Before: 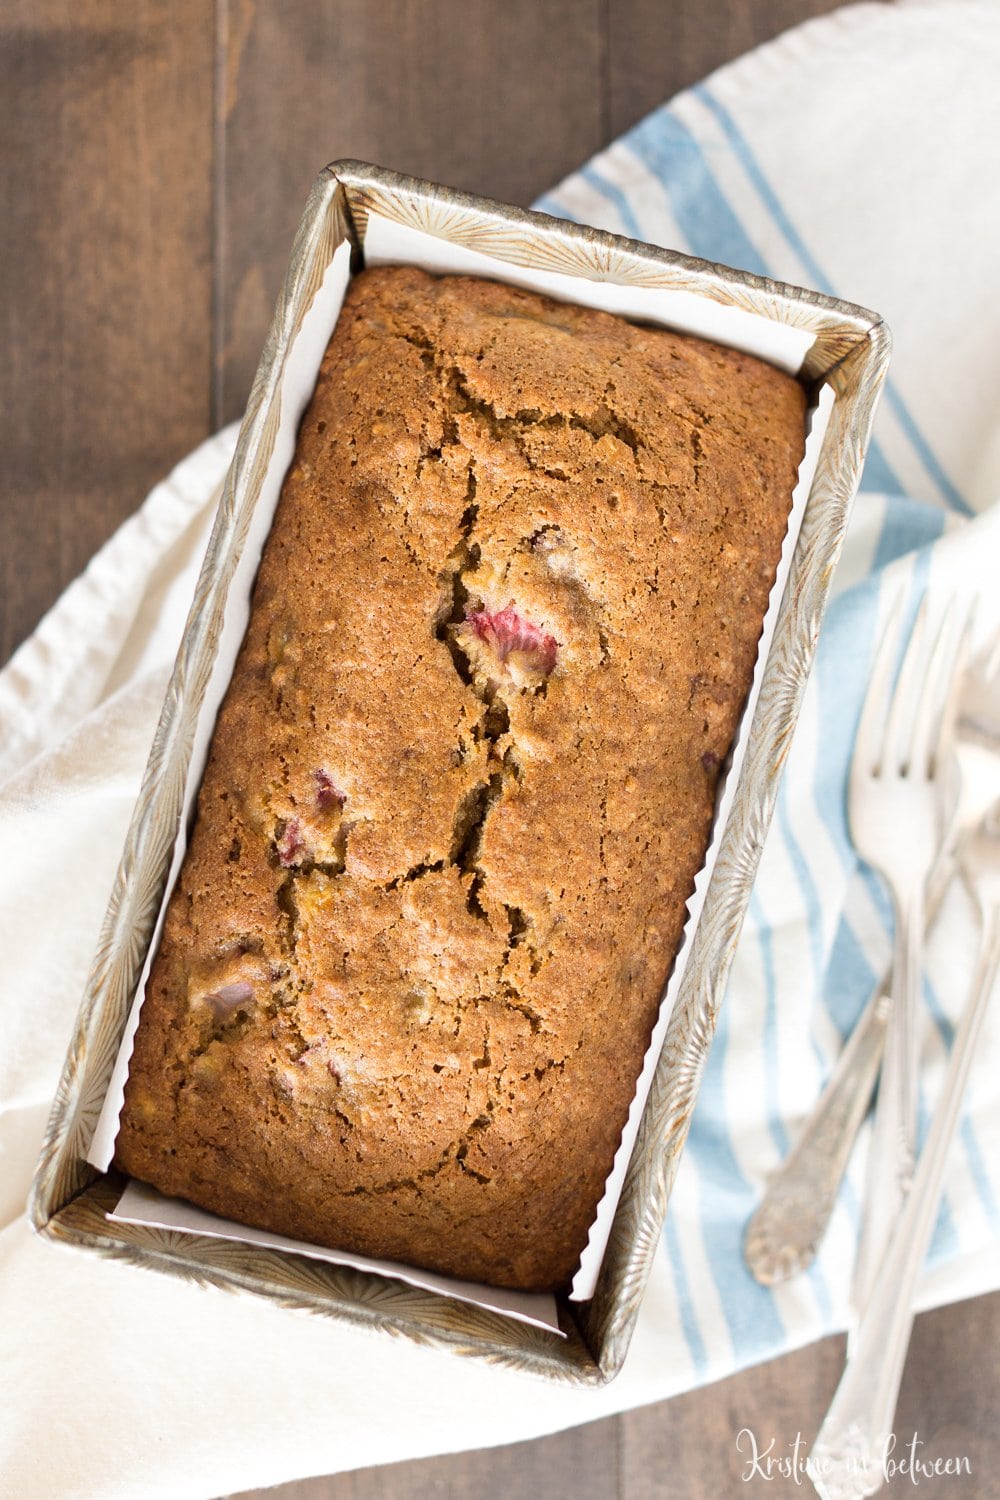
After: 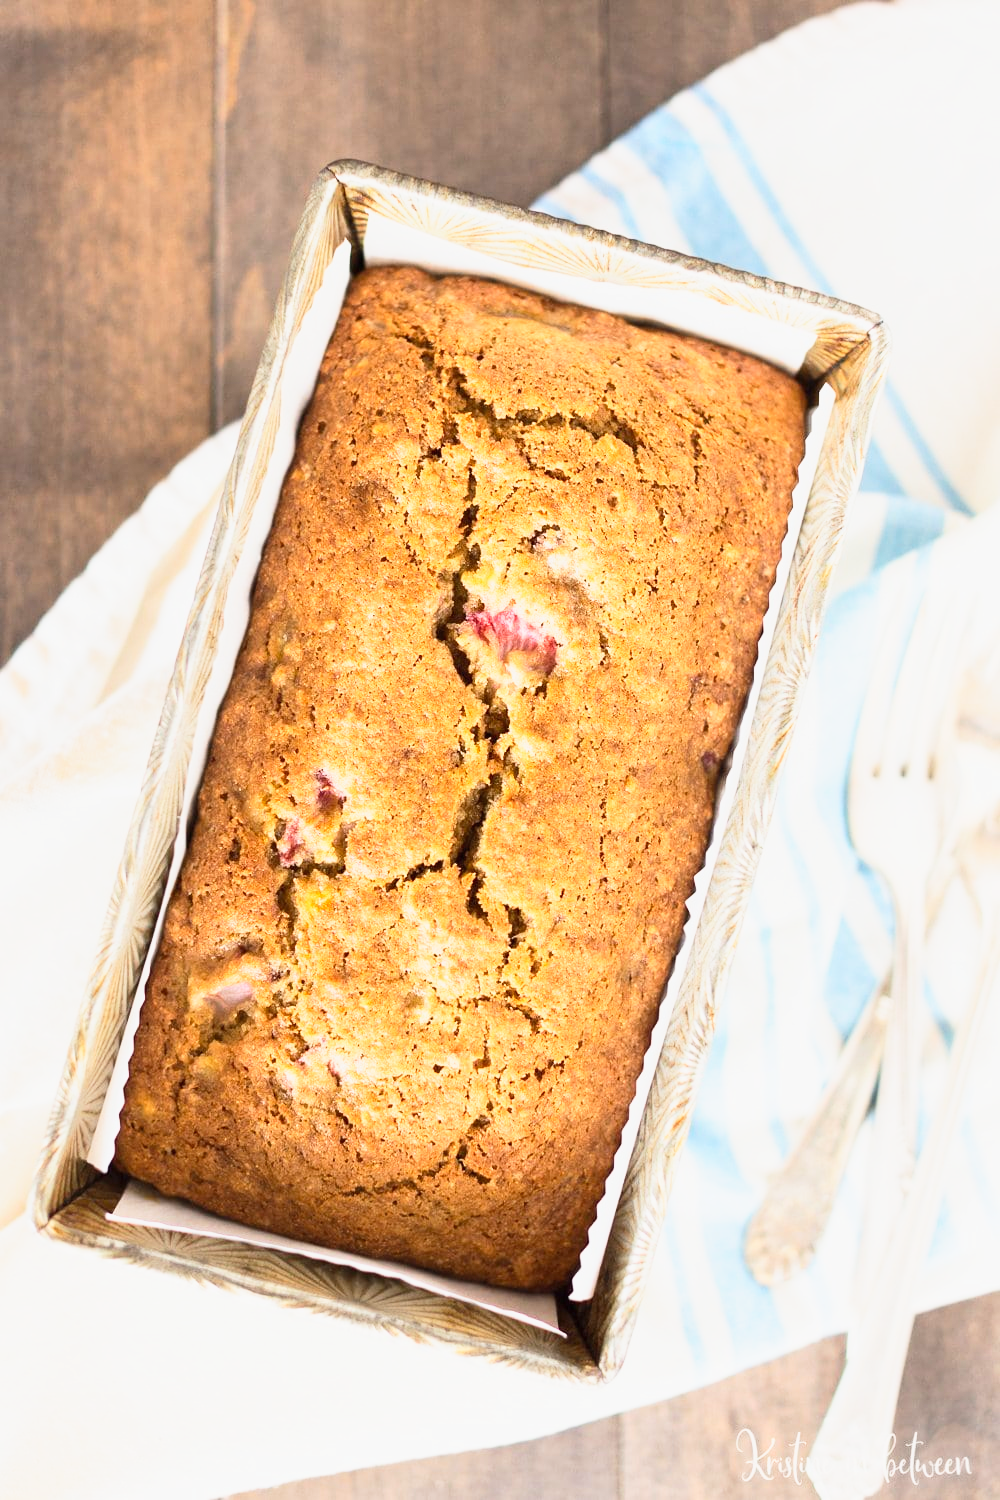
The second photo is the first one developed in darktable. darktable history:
contrast brightness saturation: contrast 0.2, brightness 0.16, saturation 0.22
base curve: curves: ch0 [(0, 0) (0.088, 0.125) (0.176, 0.251) (0.354, 0.501) (0.613, 0.749) (1, 0.877)], preserve colors none
